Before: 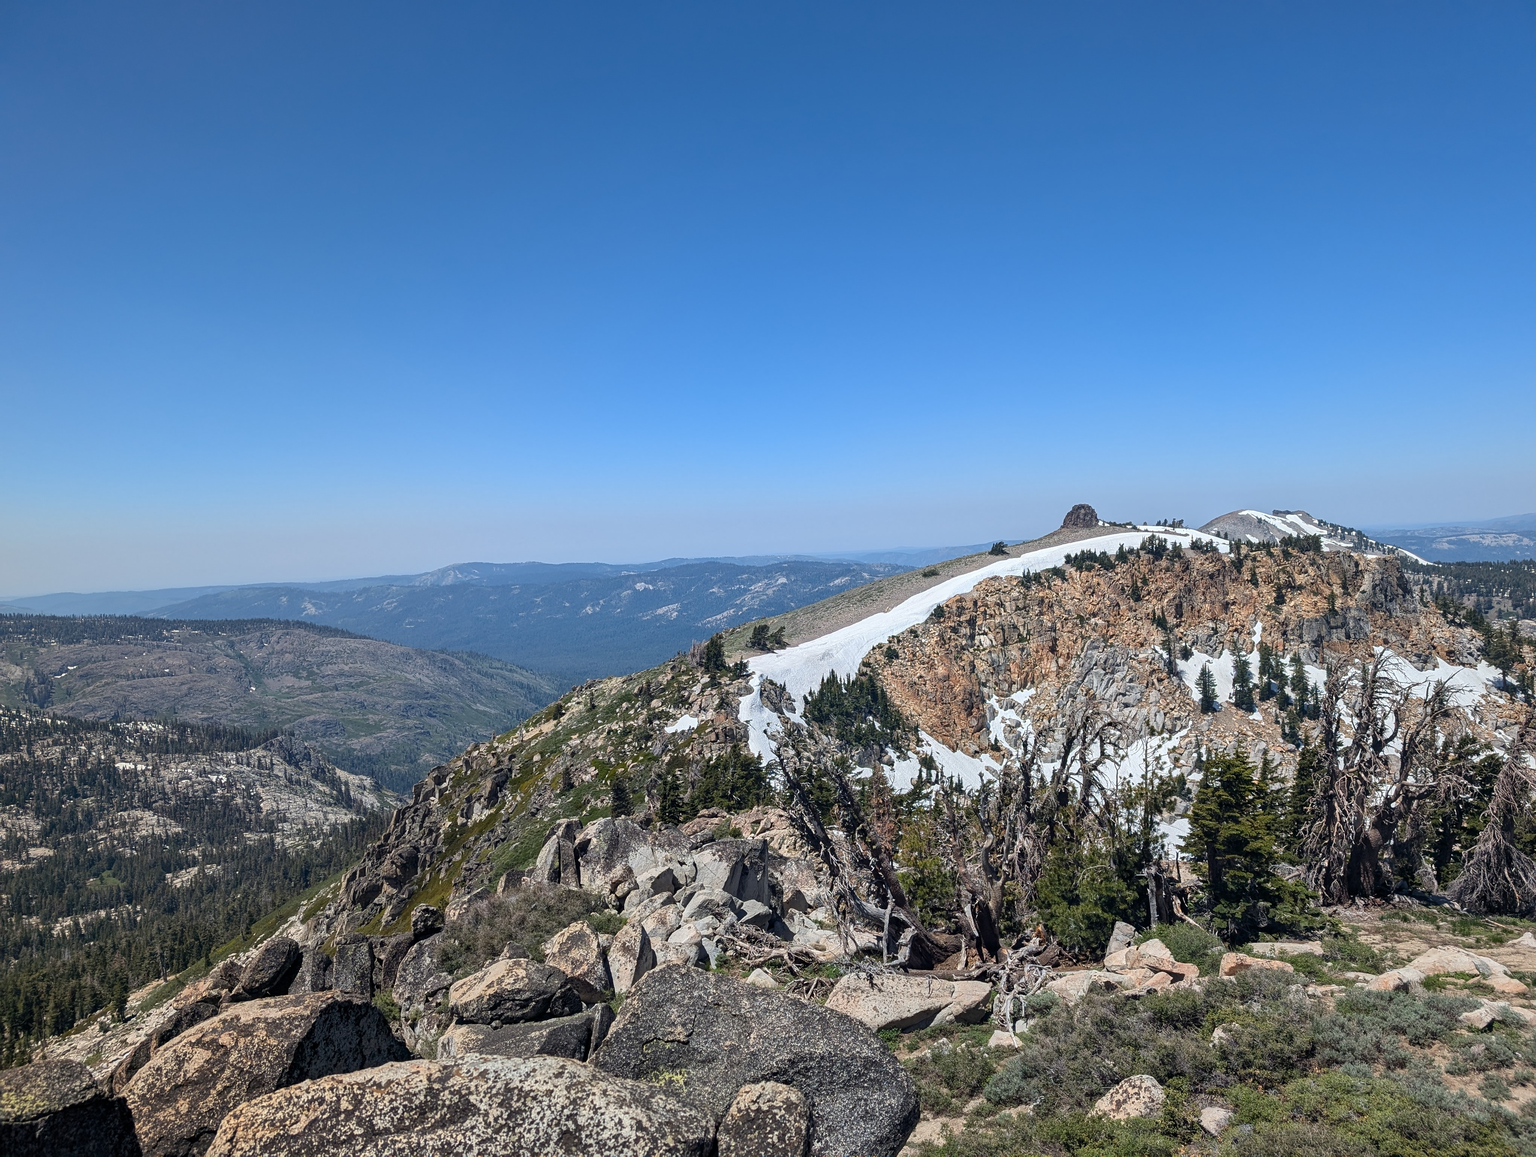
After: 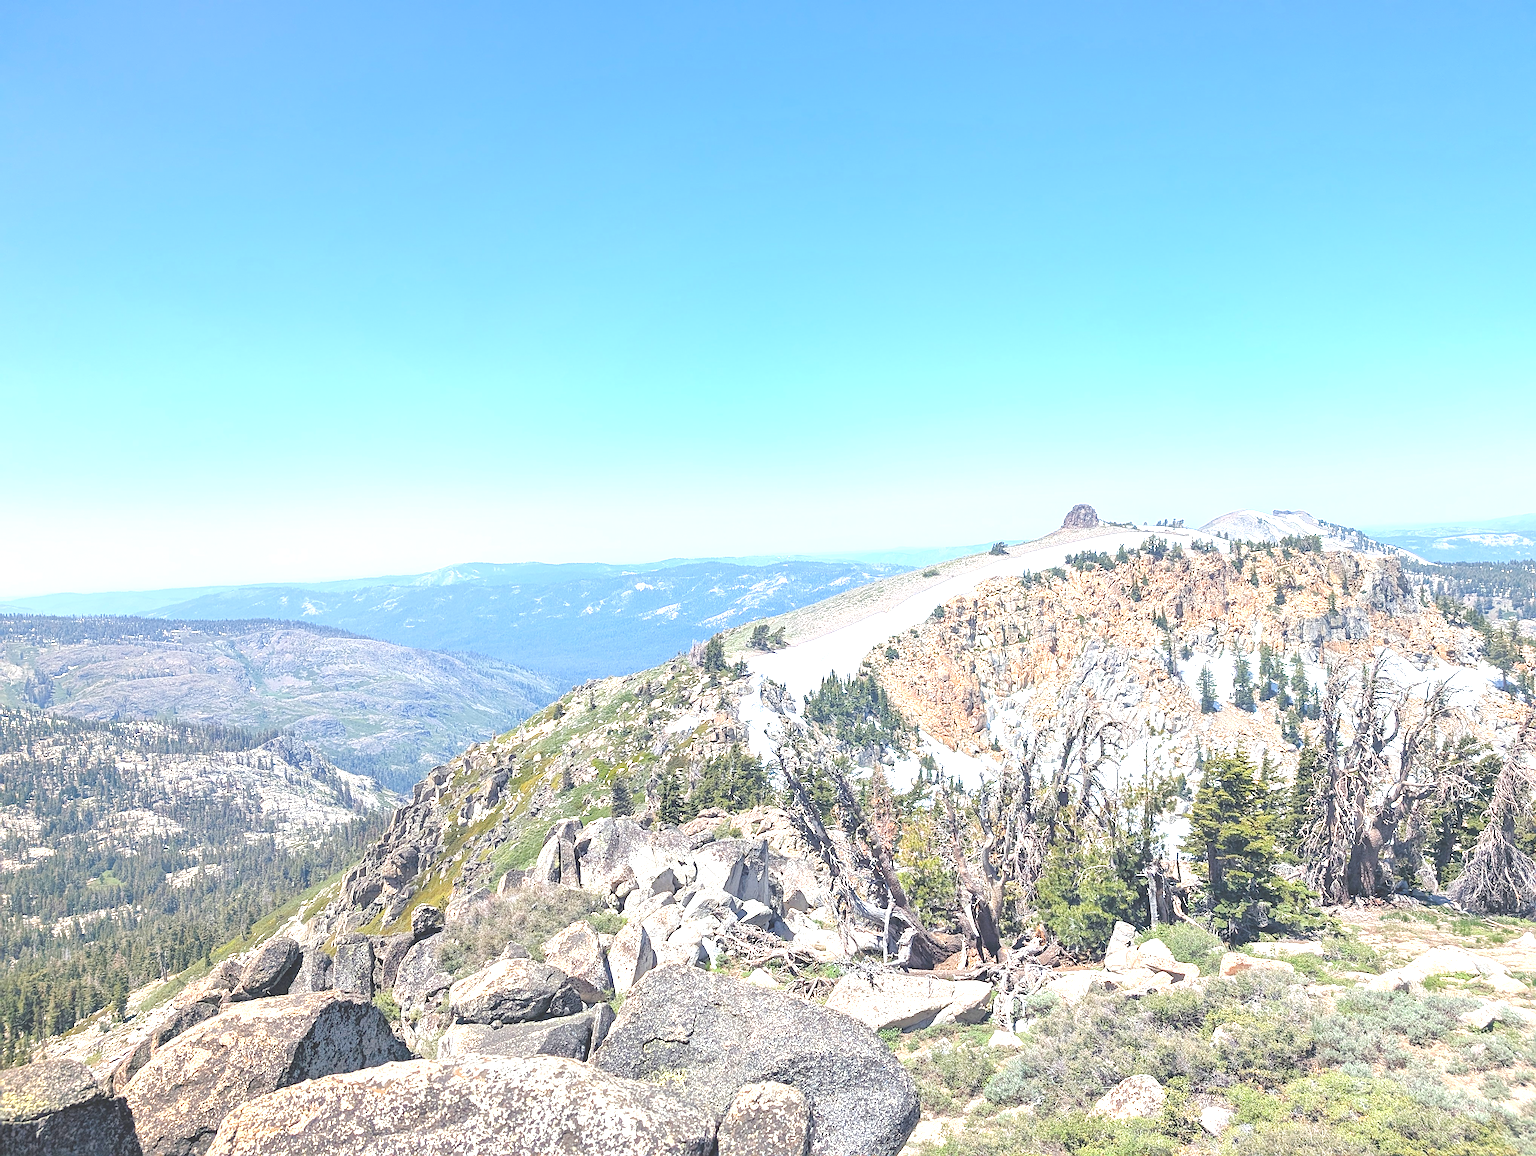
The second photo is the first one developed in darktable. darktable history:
exposure: black level correction 0, exposure 1.9 EV, compensate highlight preservation false
tone curve: curves: ch0 [(0, 0) (0.26, 0.424) (0.417, 0.585) (1, 1)]
sharpen: on, module defaults
rotate and perspective: automatic cropping off
color balance: lift [1.01, 1, 1, 1], gamma [1.097, 1, 1, 1], gain [0.85, 1, 1, 1]
